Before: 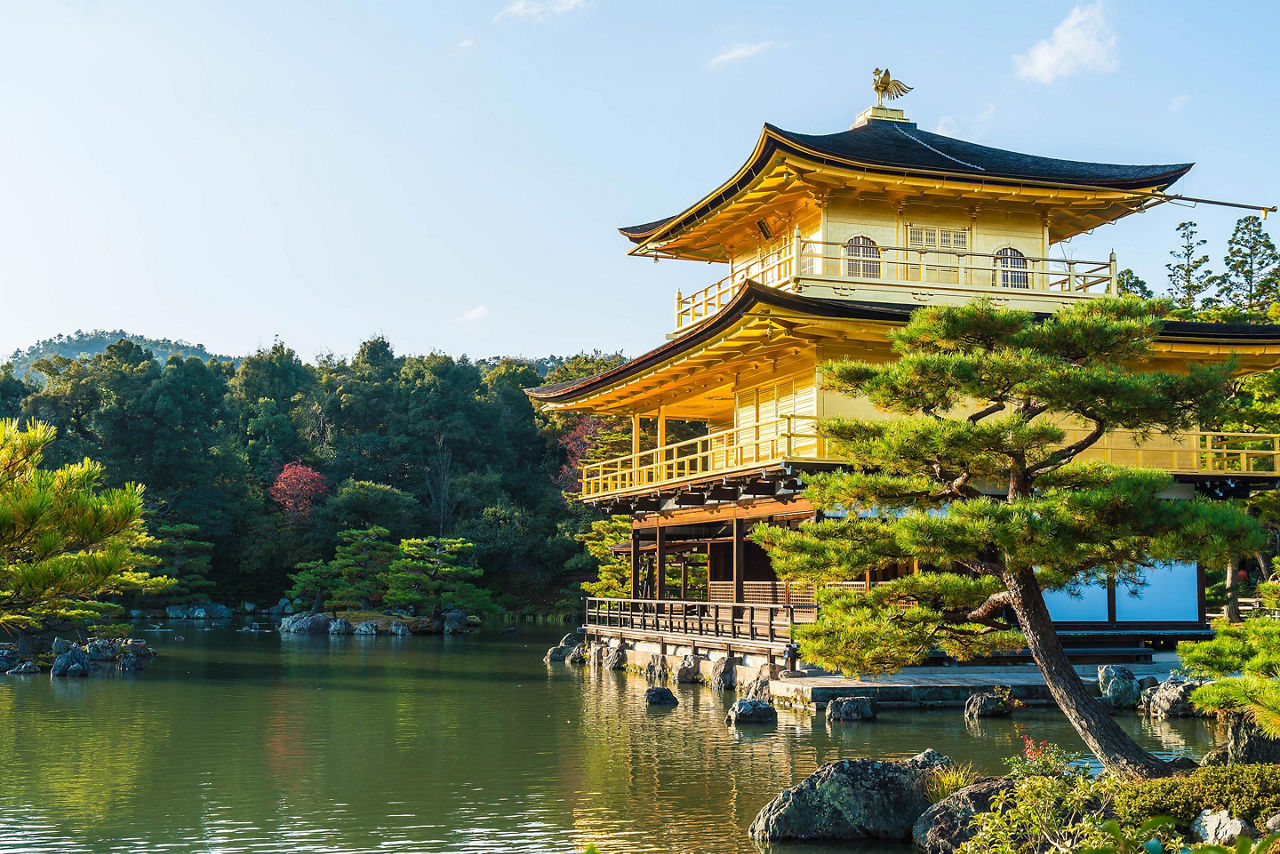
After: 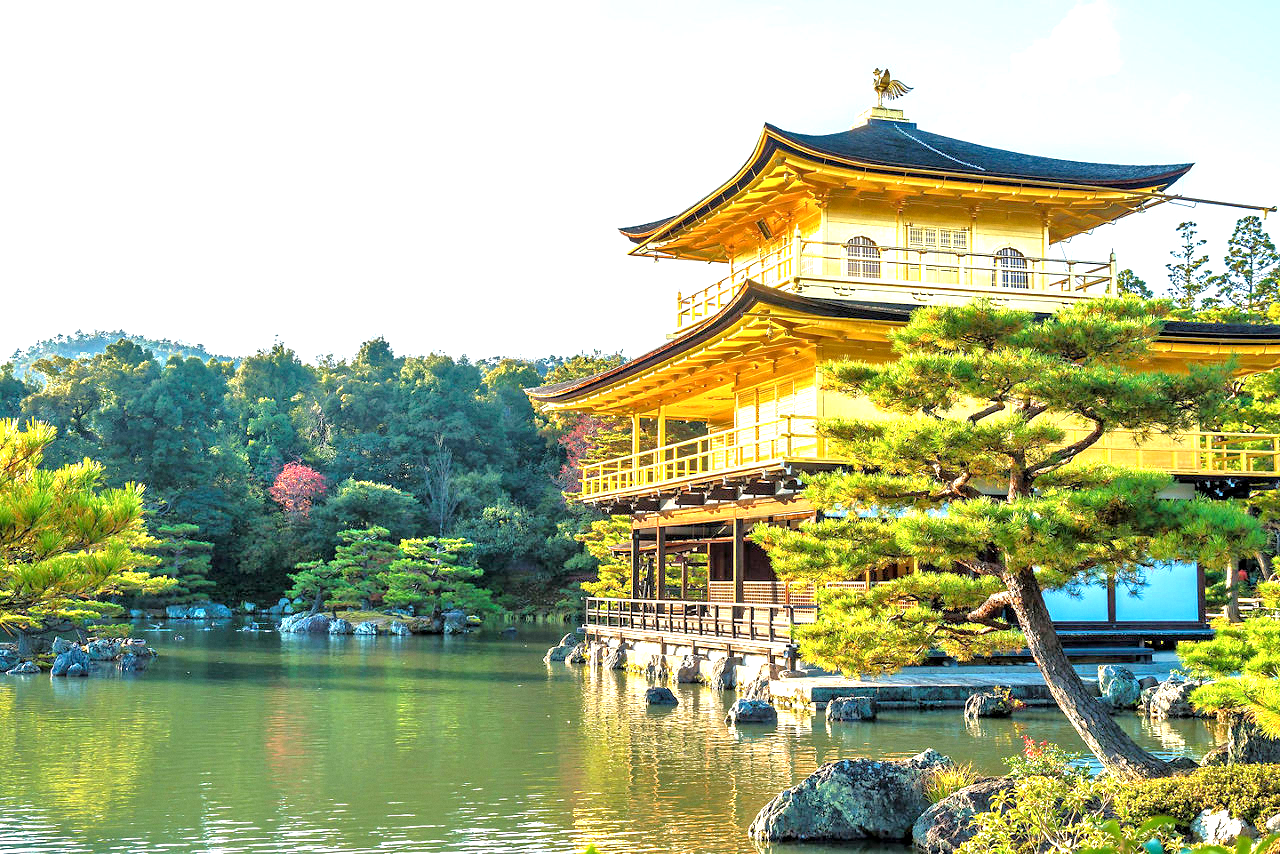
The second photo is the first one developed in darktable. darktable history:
tone equalizer: -7 EV 0.15 EV, -6 EV 0.6 EV, -5 EV 1.15 EV, -4 EV 1.33 EV, -3 EV 1.15 EV, -2 EV 0.6 EV, -1 EV 0.15 EV, mask exposure compensation -0.5 EV
grain: coarseness 0.09 ISO, strength 10%
exposure: black level correction 0.001, exposure 0.955 EV, compensate exposure bias true, compensate highlight preservation false
contrast equalizer: y [[0.526, 0.53, 0.532, 0.532, 0.53, 0.525], [0.5 ×6], [0.5 ×6], [0 ×6], [0 ×6]]
